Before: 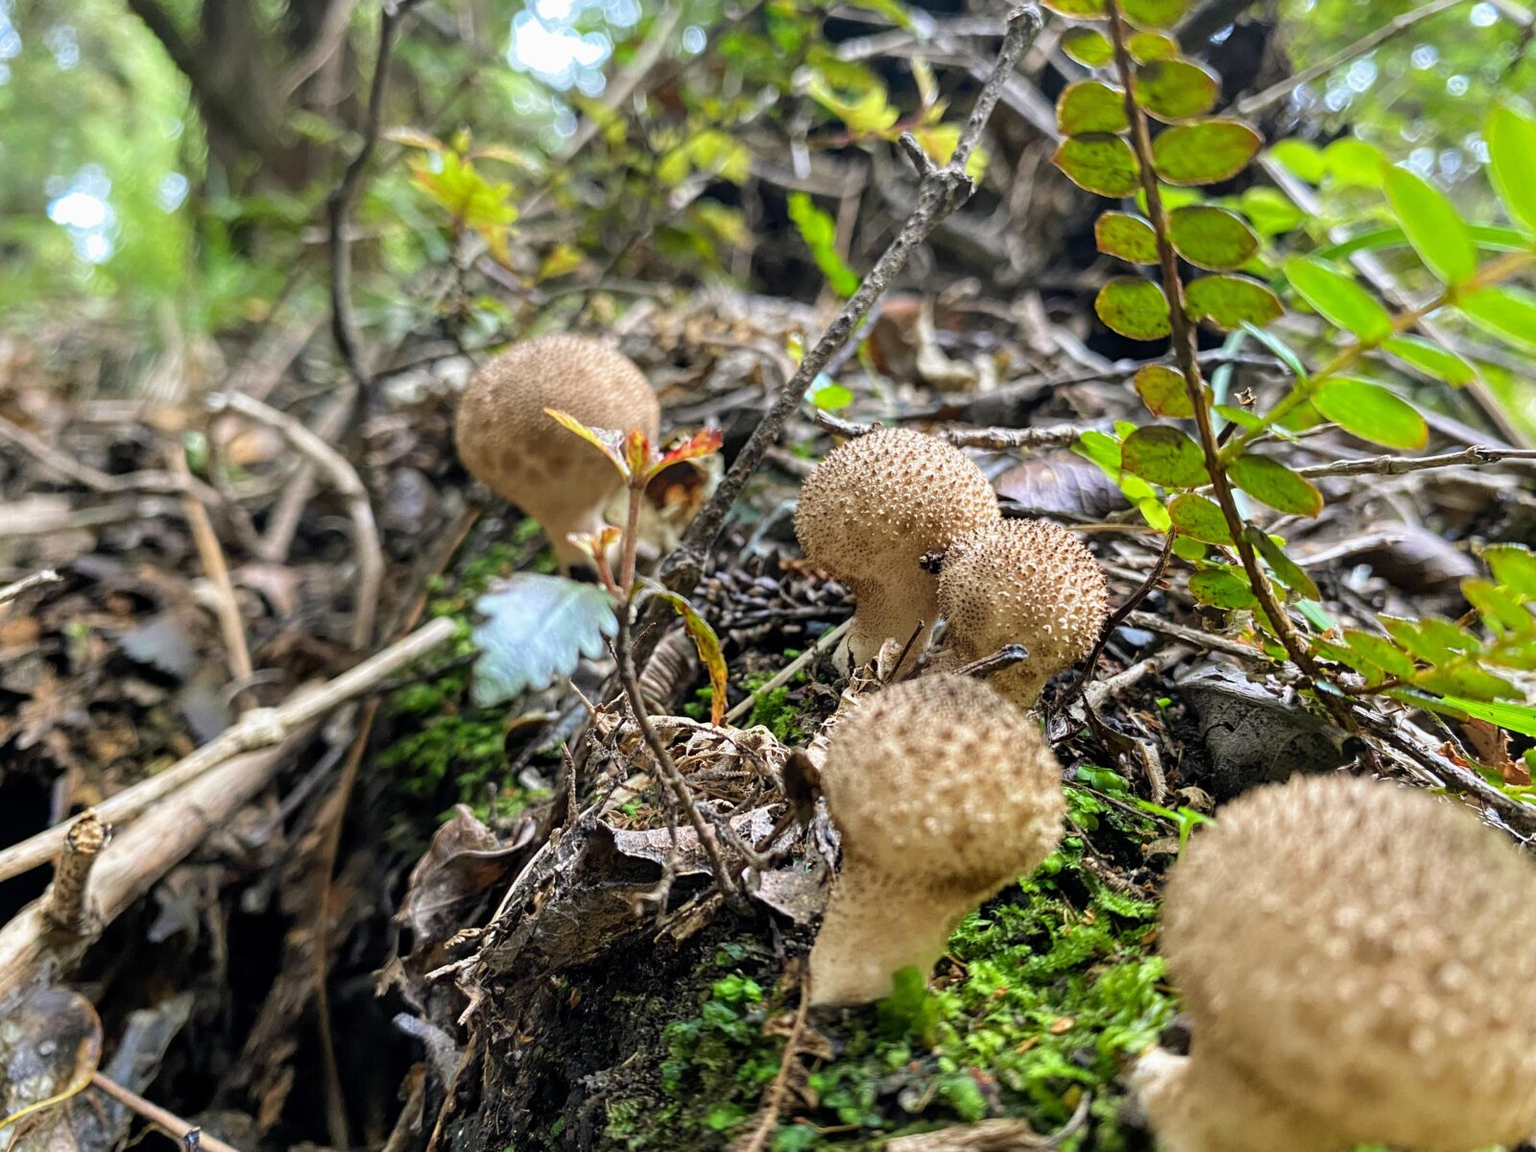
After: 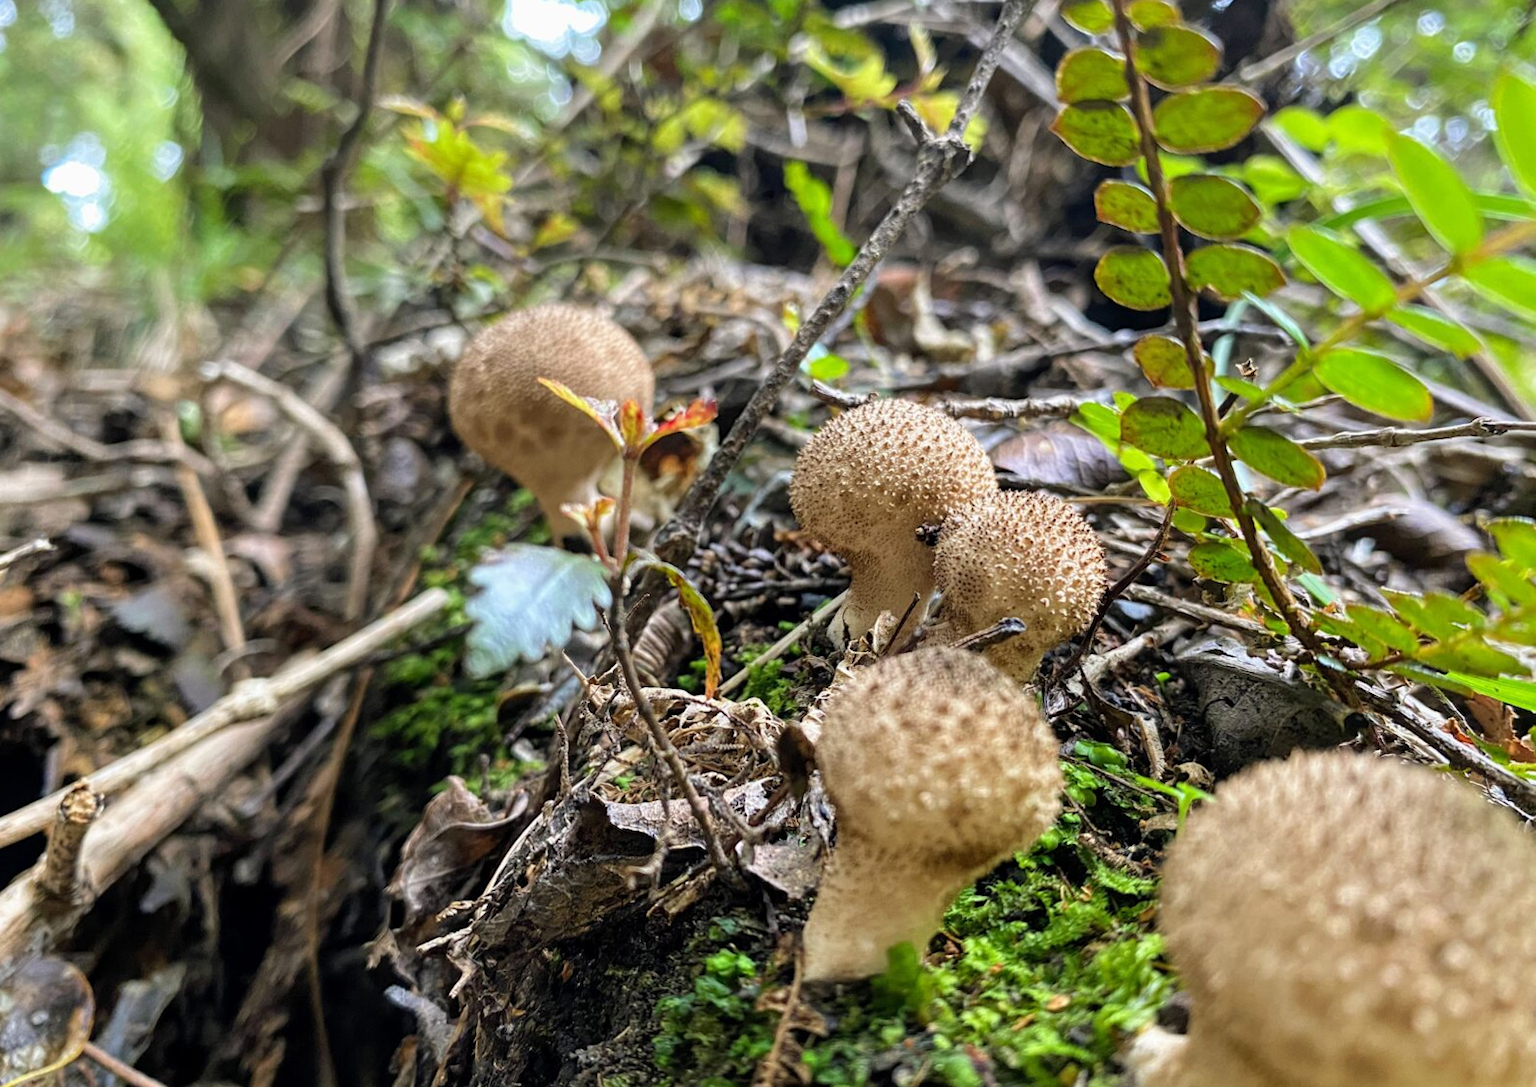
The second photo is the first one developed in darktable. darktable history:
crop and rotate: top 2.479%, bottom 3.018%
rotate and perspective: rotation 0.192°, lens shift (horizontal) -0.015, crop left 0.005, crop right 0.996, crop top 0.006, crop bottom 0.99
